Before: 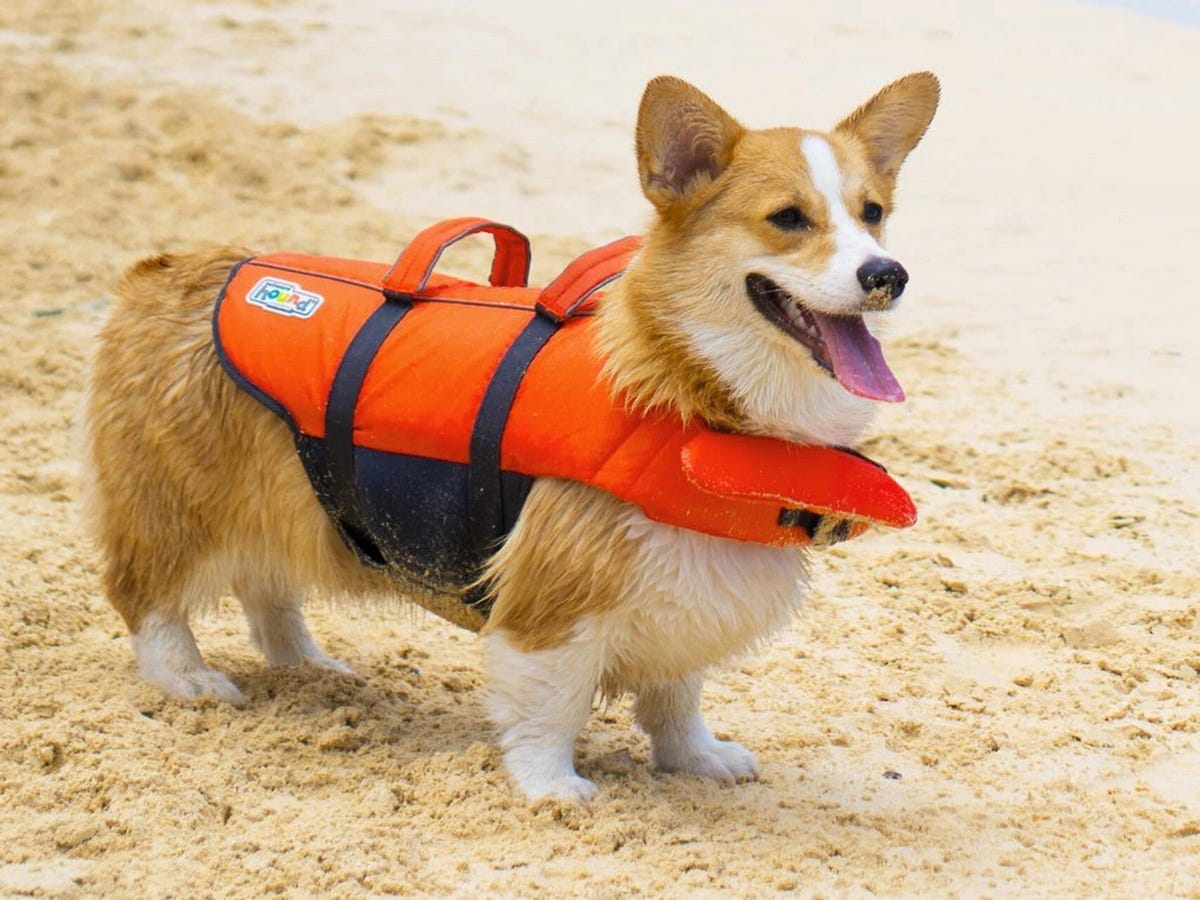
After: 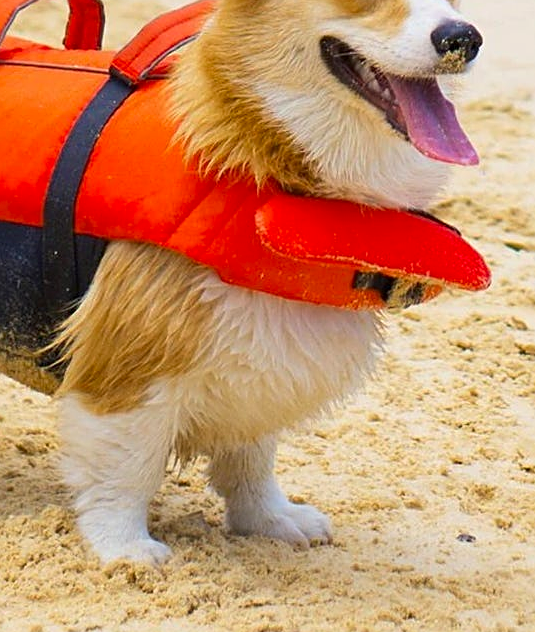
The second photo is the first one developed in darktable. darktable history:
tone equalizer: -7 EV 0.188 EV, -6 EV 0.105 EV, -5 EV 0.078 EV, -4 EV 0.071 EV, -2 EV -0.017 EV, -1 EV -0.051 EV, +0 EV -0.078 EV
contrast brightness saturation: contrast 0.035, saturation 0.158
crop: left 35.524%, top 26.378%, right 19.849%, bottom 3.385%
sharpen: on, module defaults
